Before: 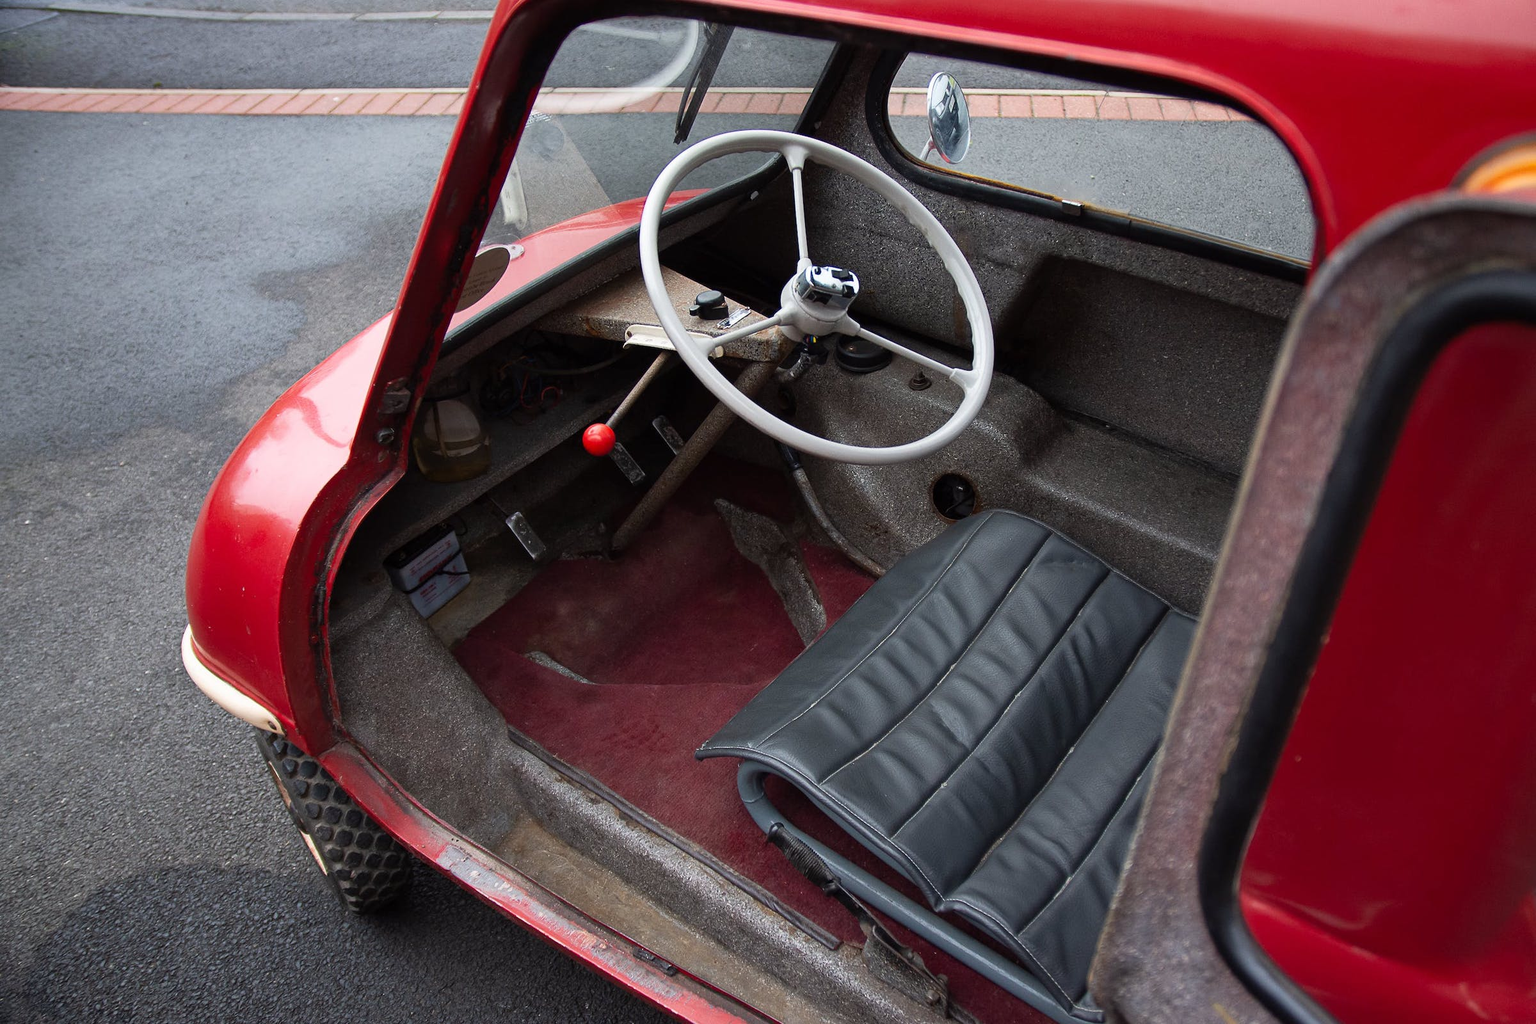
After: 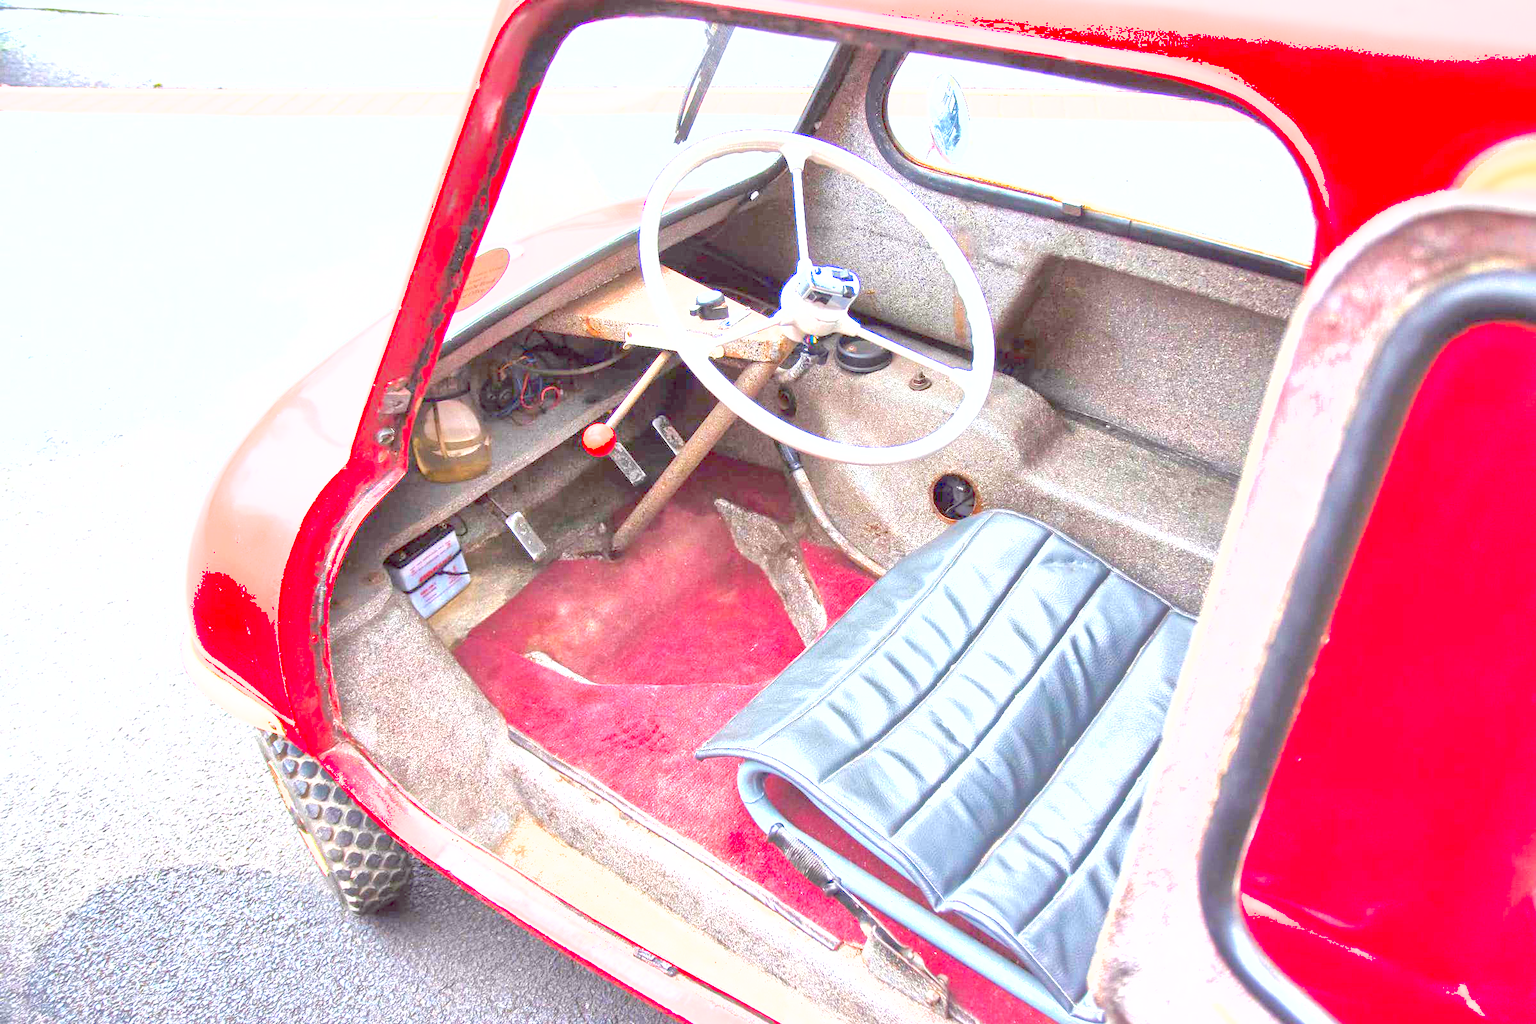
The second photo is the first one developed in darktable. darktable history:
tone equalizer: -7 EV 0.151 EV, -6 EV 0.585 EV, -5 EV 1.13 EV, -4 EV 1.36 EV, -3 EV 1.13 EV, -2 EV 0.6 EV, -1 EV 0.166 EV, smoothing diameter 2.09%, edges refinement/feathering 18.71, mask exposure compensation -1.57 EV, filter diffusion 5
levels: black 0.058%, levels [0, 0.397, 0.955]
exposure: exposure 3.05 EV, compensate exposure bias true, compensate highlight preservation false
shadows and highlights: on, module defaults
